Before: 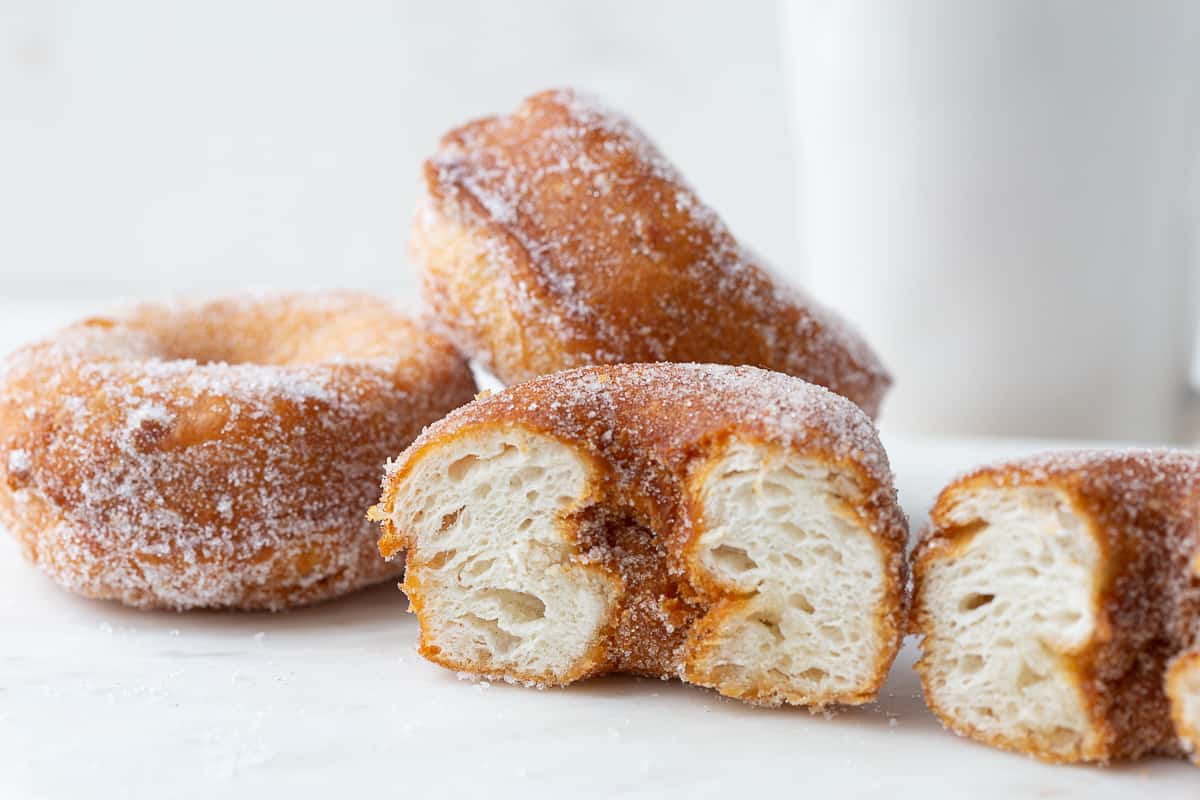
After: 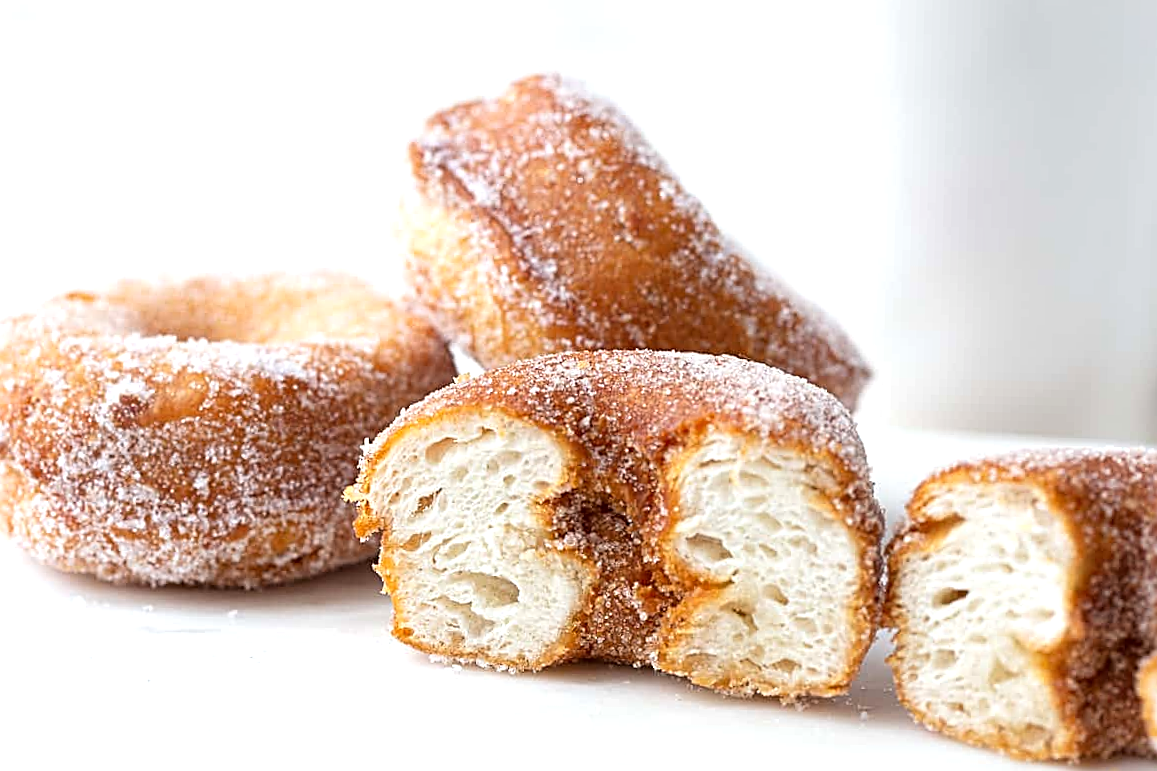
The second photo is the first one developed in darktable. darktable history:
crop and rotate: angle -1.4°
tone equalizer: -8 EV -0.395 EV, -7 EV -0.375 EV, -6 EV -0.299 EV, -5 EV -0.248 EV, -3 EV 0.189 EV, -2 EV 0.355 EV, -1 EV 0.39 EV, +0 EV 0.401 EV
sharpen: radius 2.535, amount 0.617
